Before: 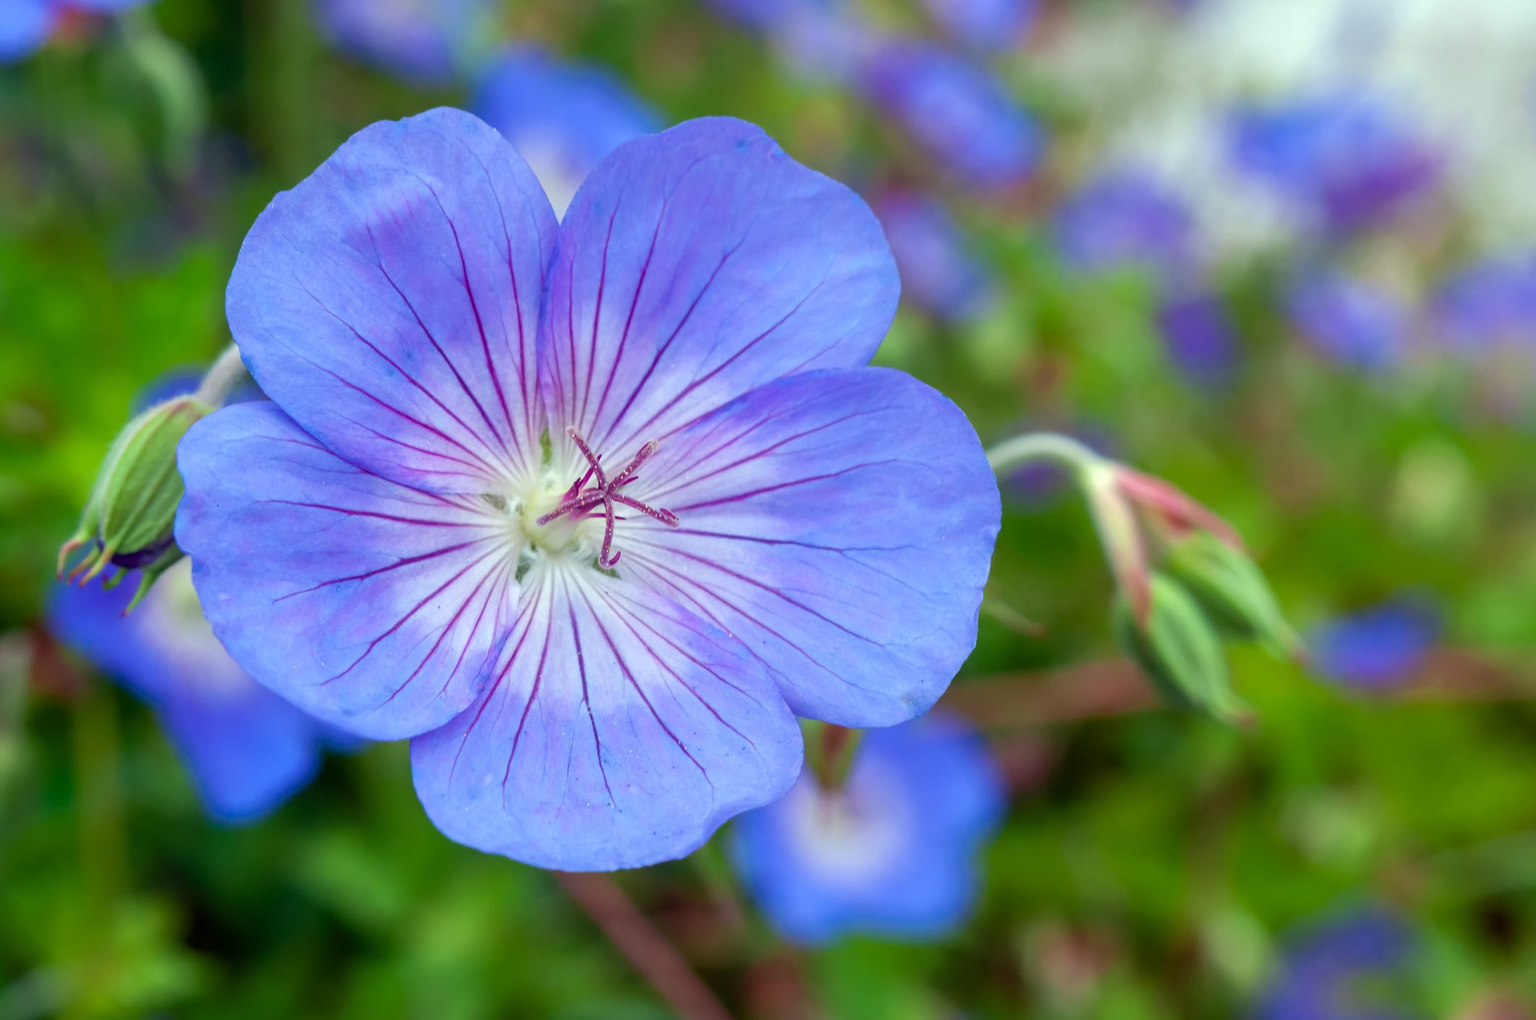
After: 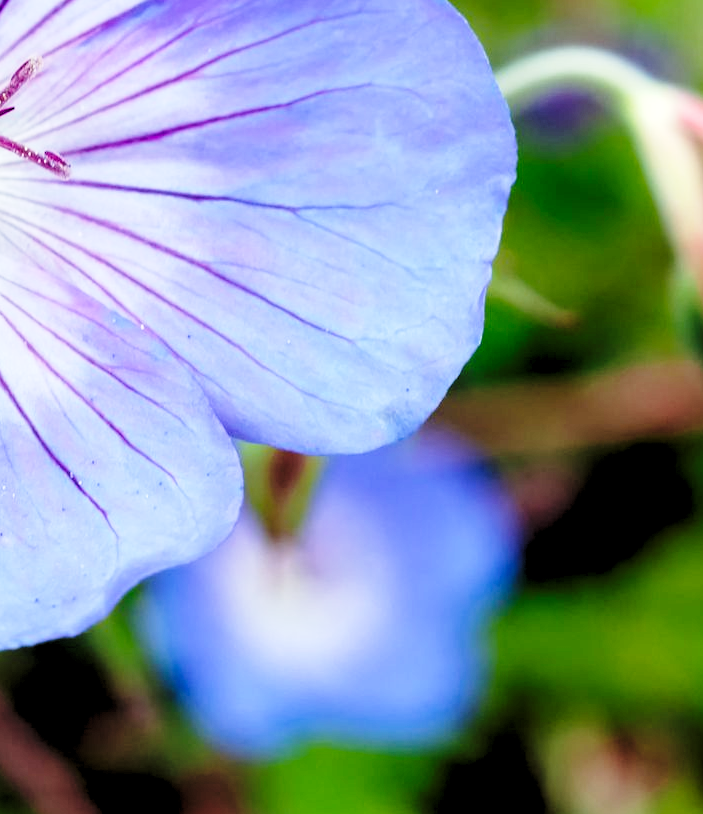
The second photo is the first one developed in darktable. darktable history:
rgb levels: levels [[0.034, 0.472, 0.904], [0, 0.5, 1], [0, 0.5, 1]]
crop: left 40.878%, top 39.176%, right 25.993%, bottom 3.081%
base curve: curves: ch0 [(0, 0) (0.028, 0.03) (0.121, 0.232) (0.46, 0.748) (0.859, 0.968) (1, 1)], preserve colors none
